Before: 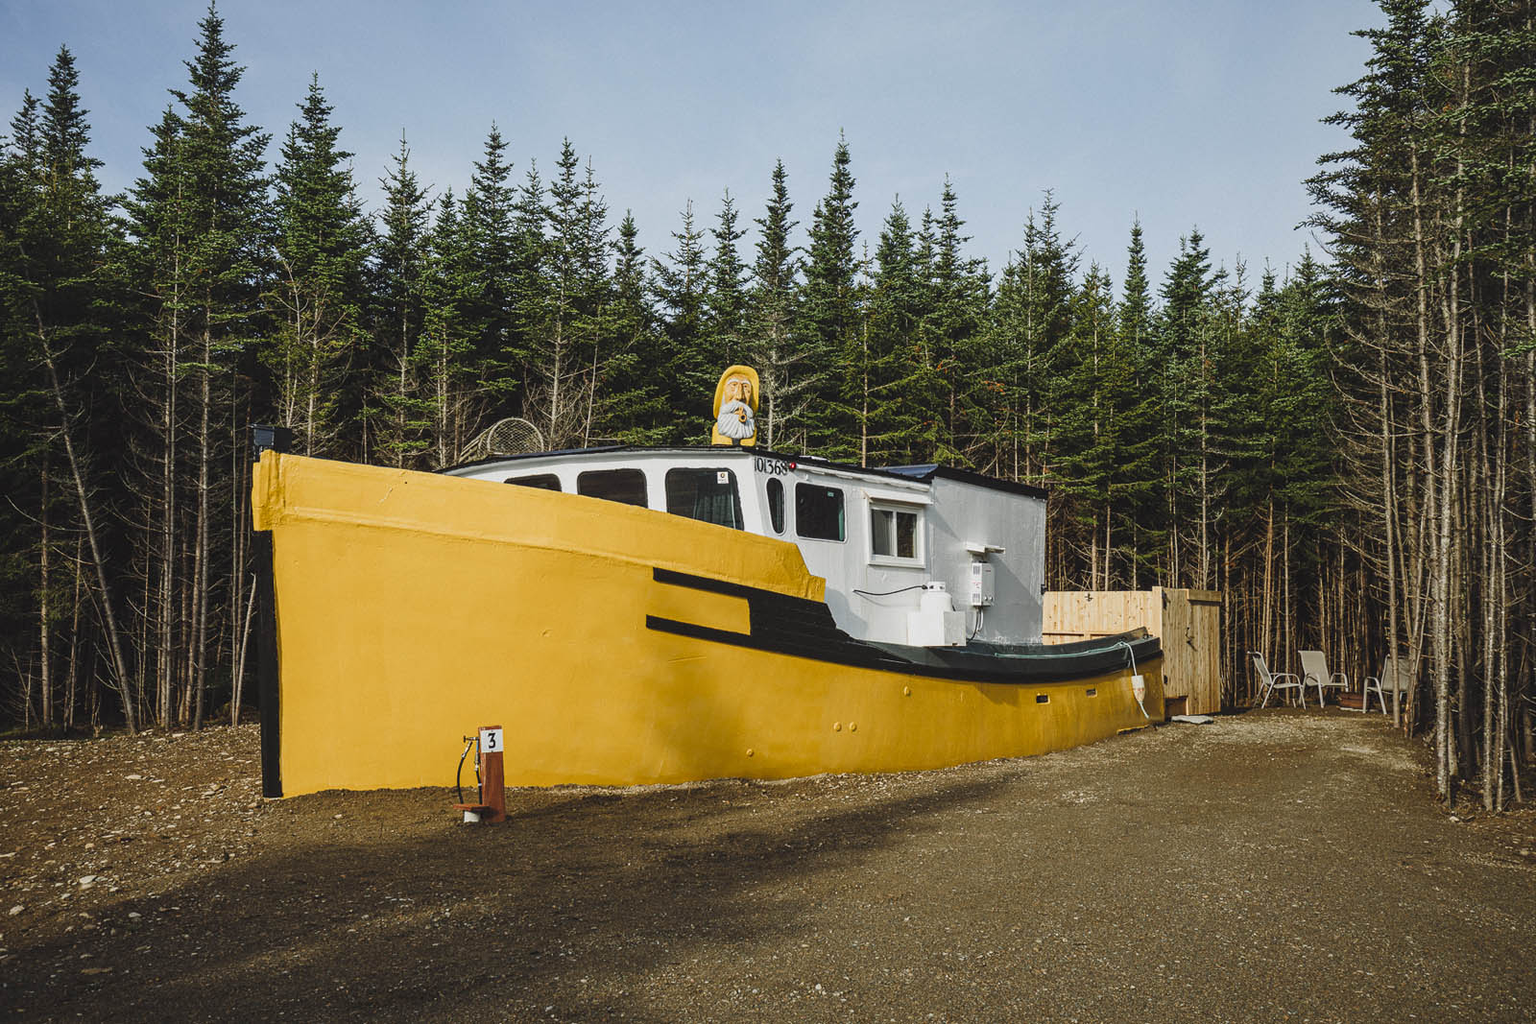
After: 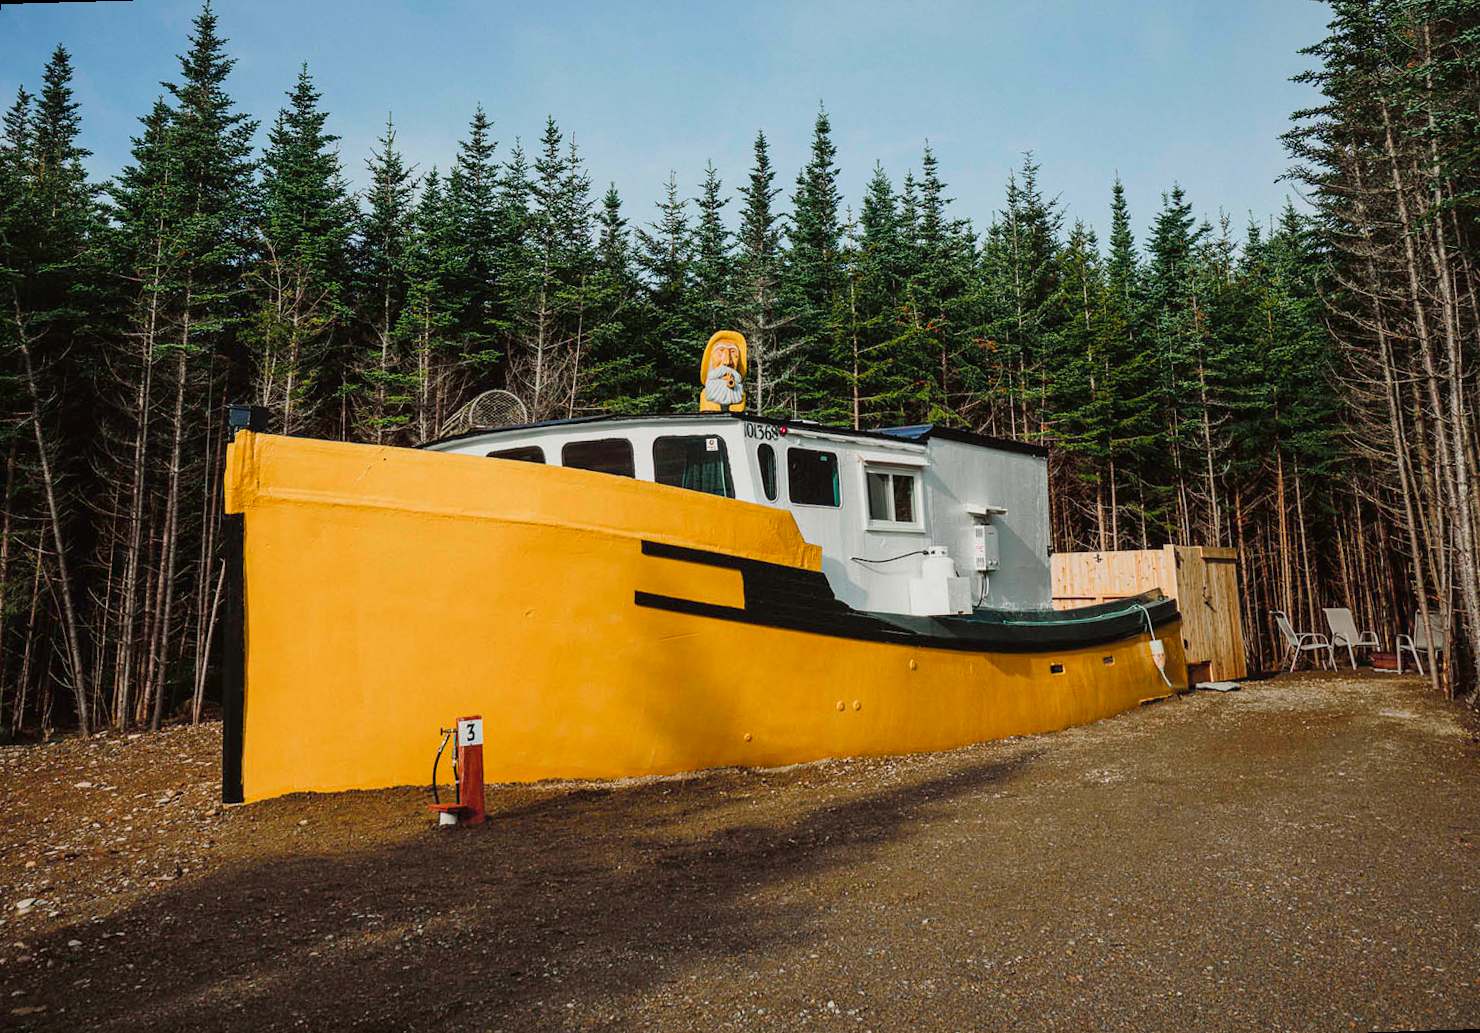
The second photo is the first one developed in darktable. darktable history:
rotate and perspective: rotation -1.68°, lens shift (vertical) -0.146, crop left 0.049, crop right 0.912, crop top 0.032, crop bottom 0.96
tone curve: curves: ch0 [(0, 0) (0.059, 0.027) (0.162, 0.125) (0.304, 0.279) (0.547, 0.532) (0.828, 0.815) (1, 0.983)]; ch1 [(0, 0) (0.23, 0.166) (0.34, 0.308) (0.371, 0.337) (0.429, 0.411) (0.477, 0.462) (0.499, 0.498) (0.529, 0.537) (0.559, 0.582) (0.743, 0.798) (1, 1)]; ch2 [(0, 0) (0.431, 0.414) (0.498, 0.503) (0.524, 0.528) (0.568, 0.546) (0.6, 0.597) (0.634, 0.645) (0.728, 0.742) (1, 1)], color space Lab, independent channels, preserve colors none
